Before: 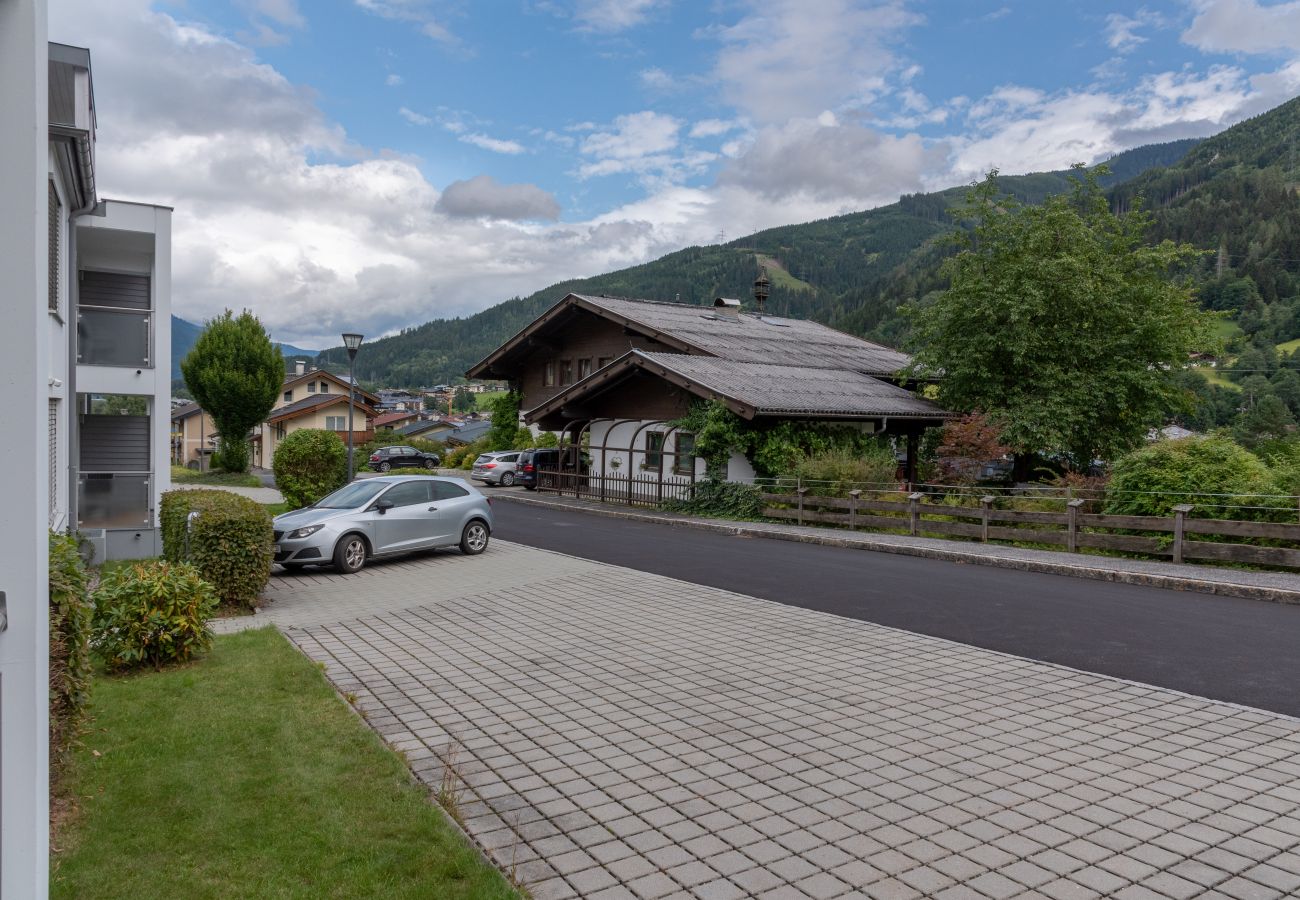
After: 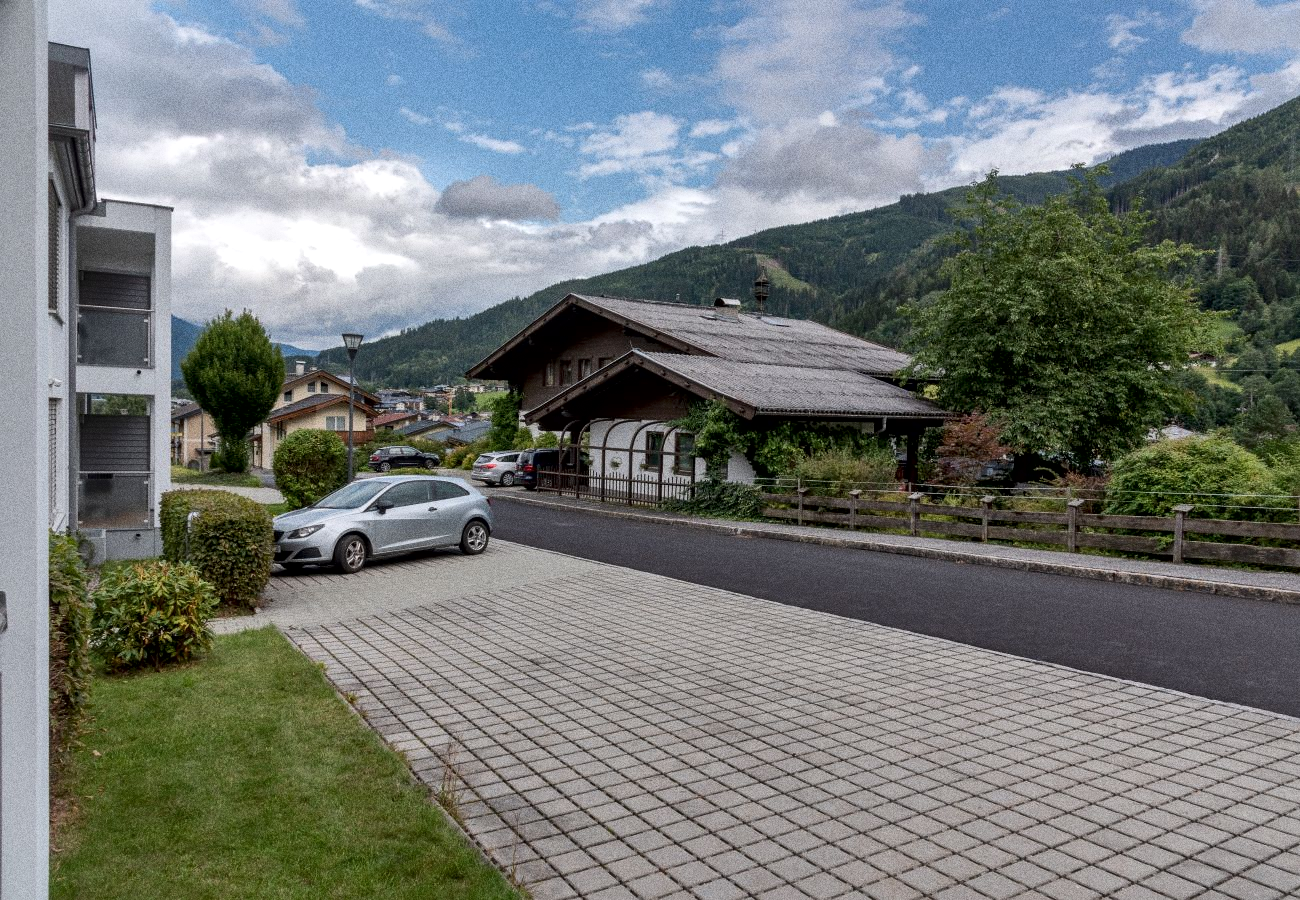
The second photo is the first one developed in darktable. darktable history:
grain: coarseness 0.09 ISO, strength 40%
local contrast: mode bilateral grid, contrast 25, coarseness 60, detail 151%, midtone range 0.2
